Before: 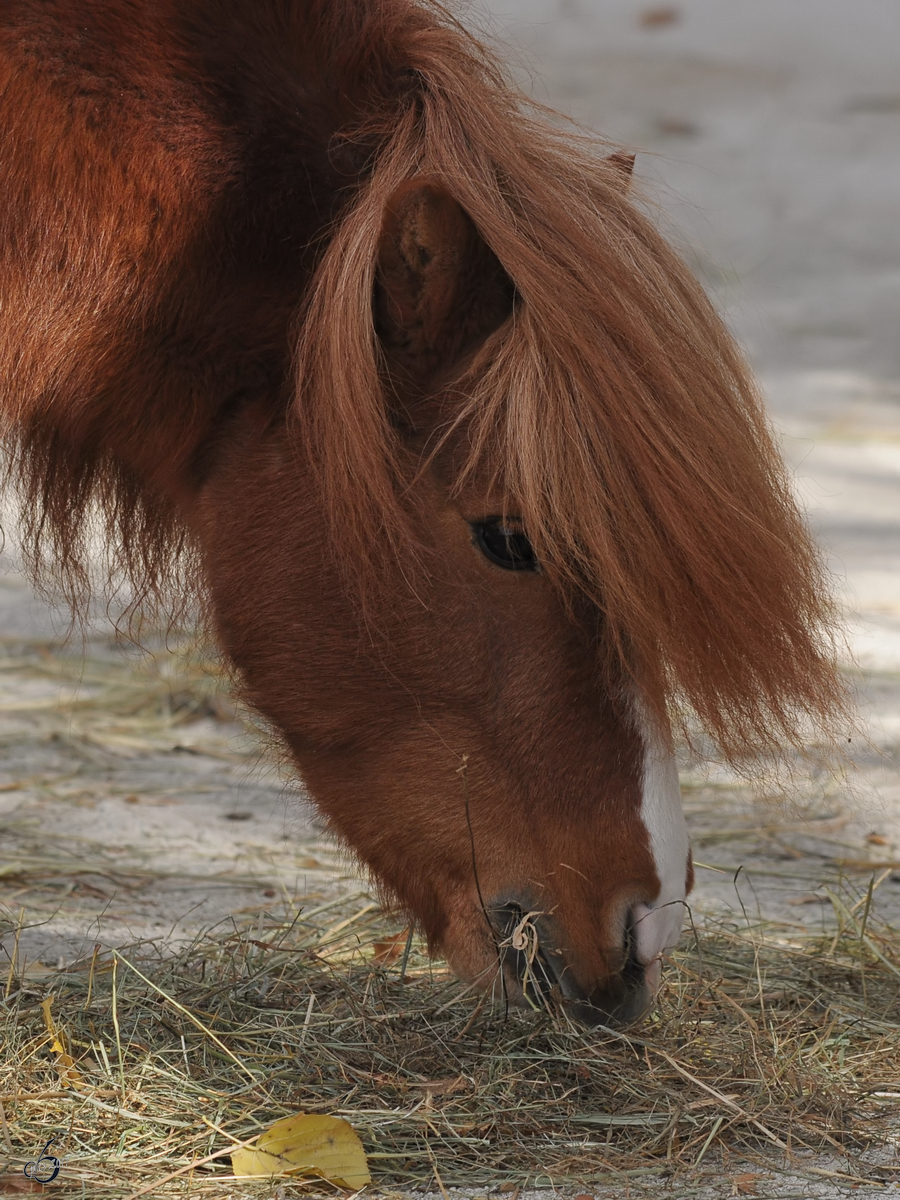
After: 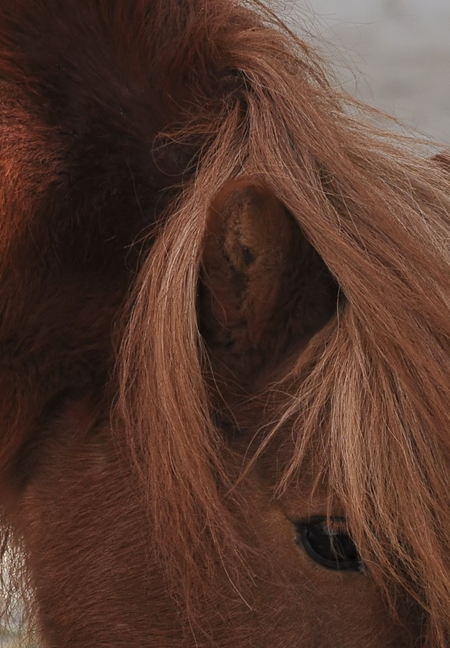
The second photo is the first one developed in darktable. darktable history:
crop: left 19.561%, right 30.357%, bottom 45.967%
exposure: exposure 0.261 EV, compensate highlight preservation false
